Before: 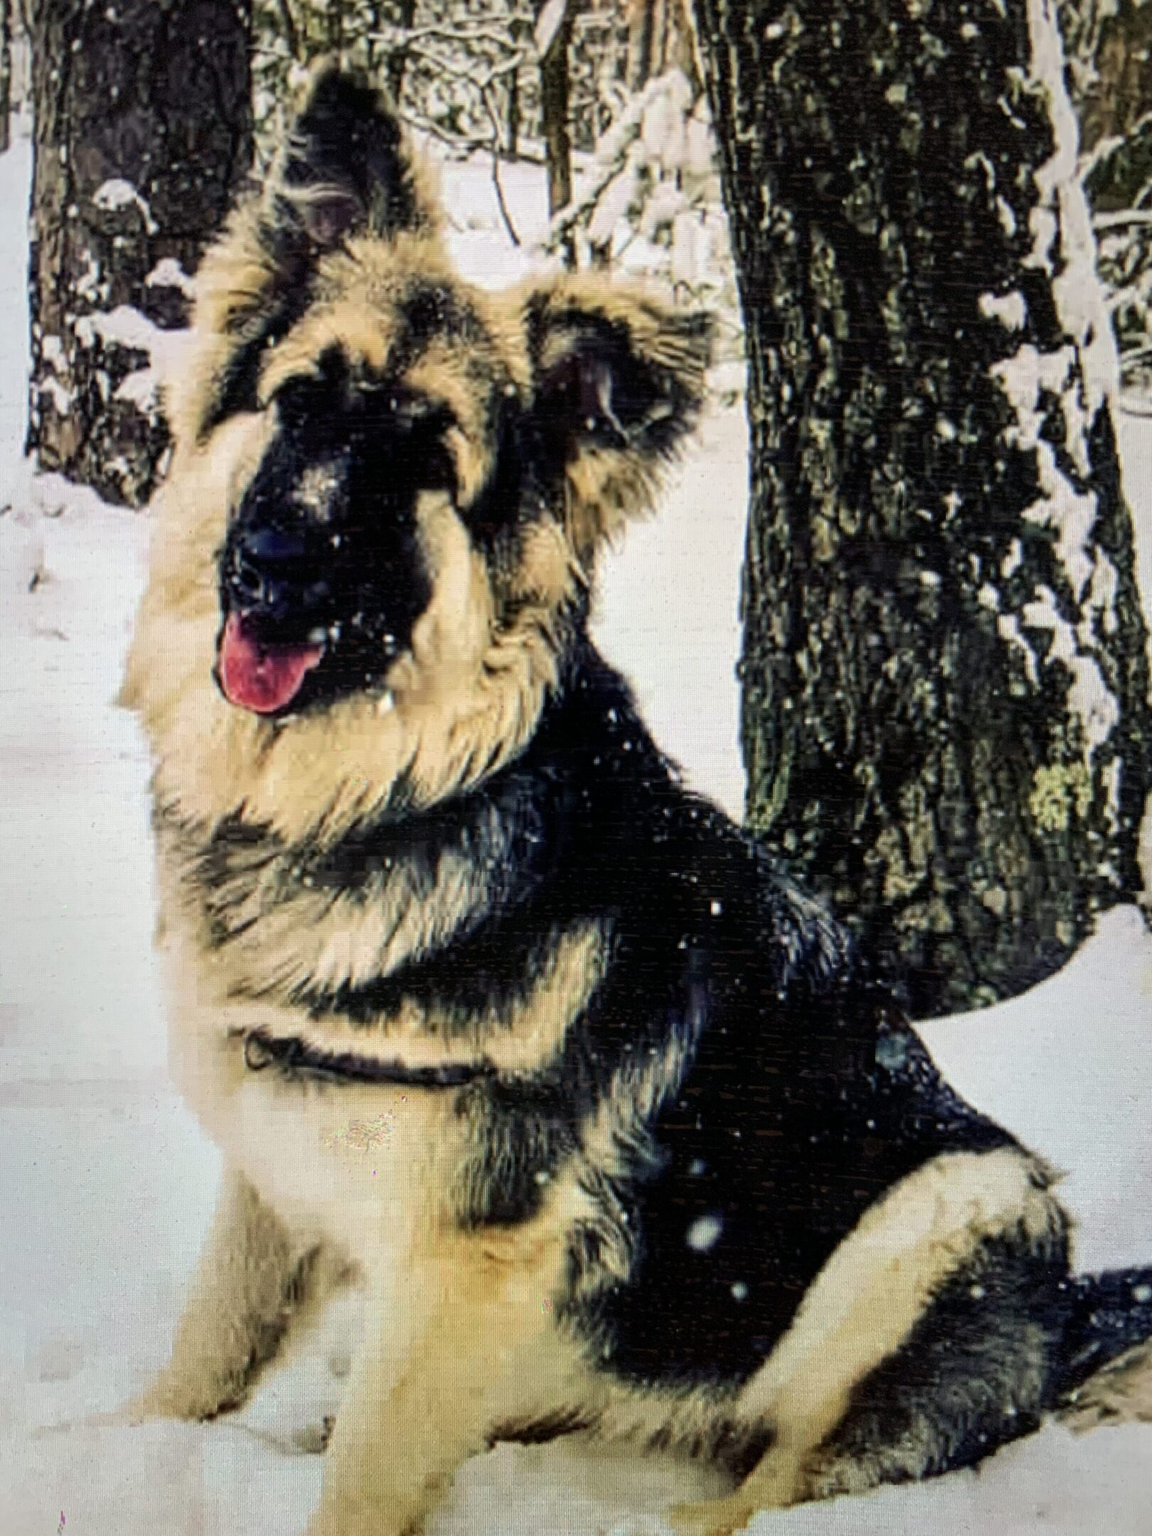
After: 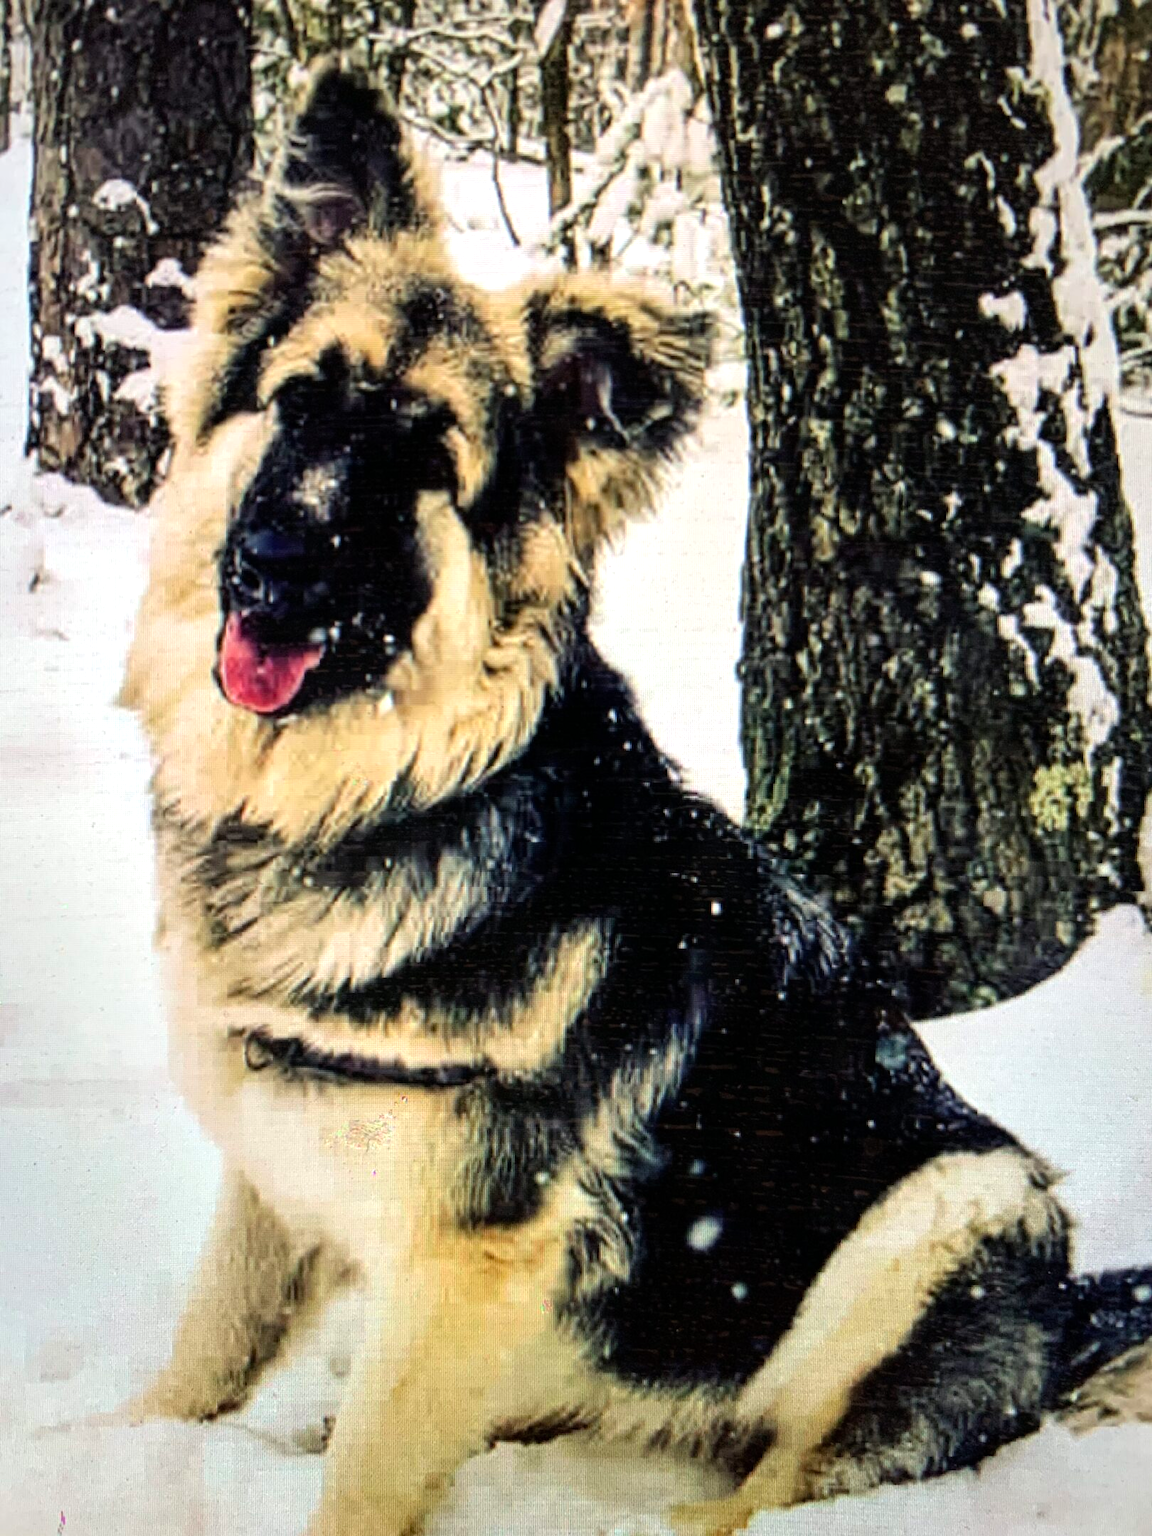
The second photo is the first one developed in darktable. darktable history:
tone equalizer: -8 EV -0.452 EV, -7 EV -0.413 EV, -6 EV -0.363 EV, -5 EV -0.215 EV, -3 EV 0.231 EV, -2 EV 0.325 EV, -1 EV 0.375 EV, +0 EV 0.388 EV
